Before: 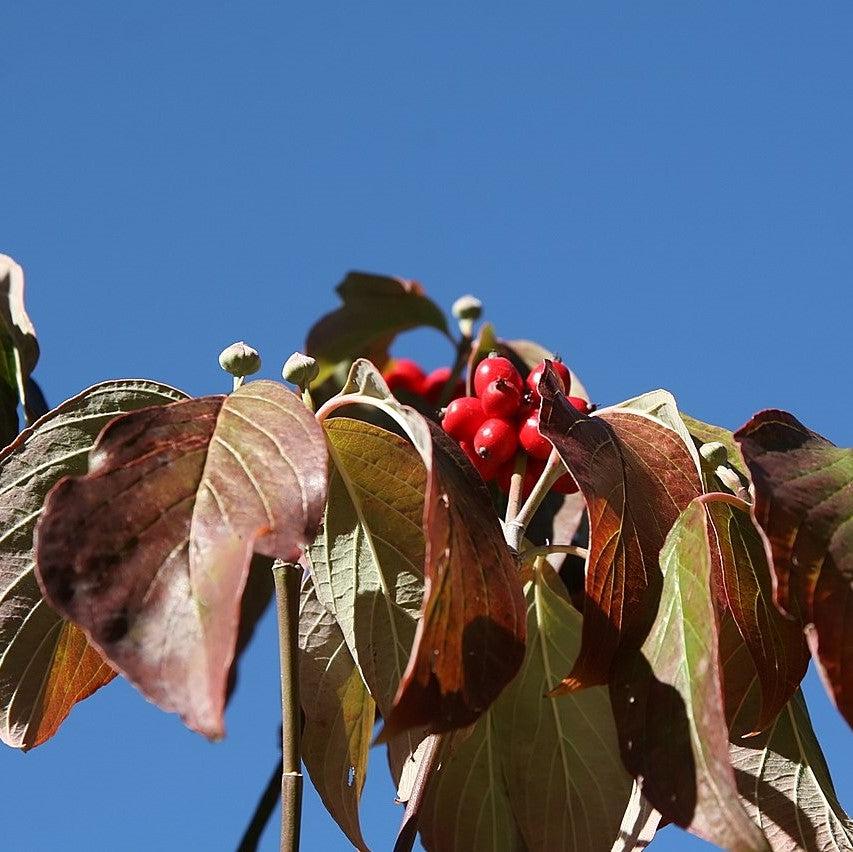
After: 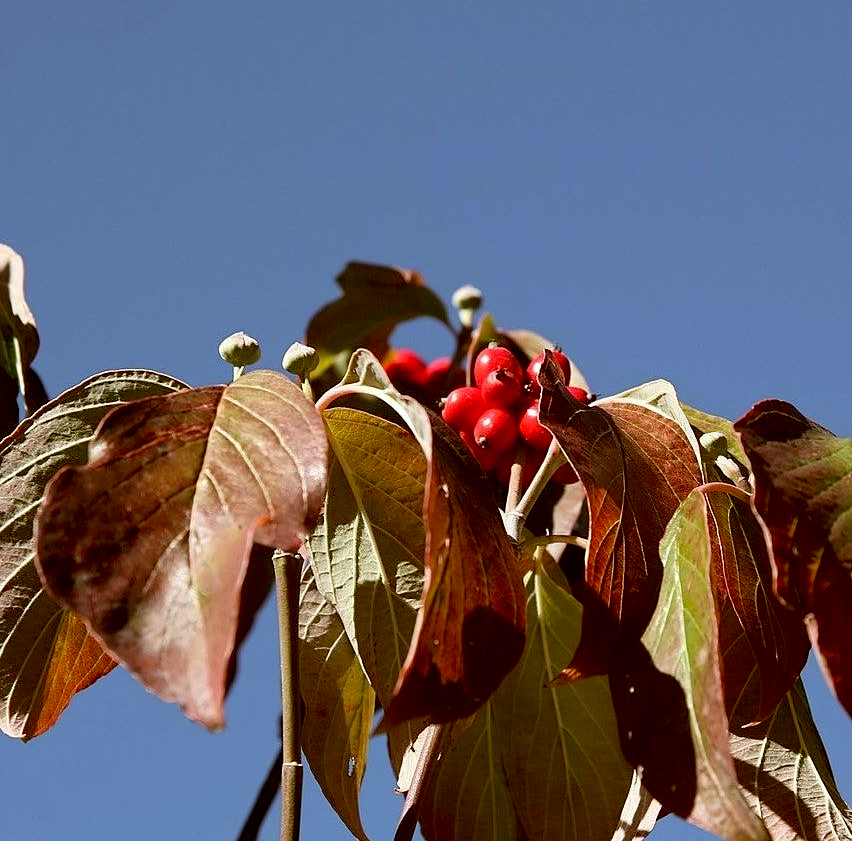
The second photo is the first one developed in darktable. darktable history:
crop: top 1.242%, right 0.106%
color correction: highlights a* -0.343, highlights b* 0.169, shadows a* 4.49, shadows b* 20.47
exposure: black level correction 0.009, compensate highlight preservation false
contrast equalizer: y [[0.5, 0.496, 0.435, 0.435, 0.496, 0.5], [0.5 ×6], [0.5 ×6], [0 ×6], [0 ×6]], mix -0.203
